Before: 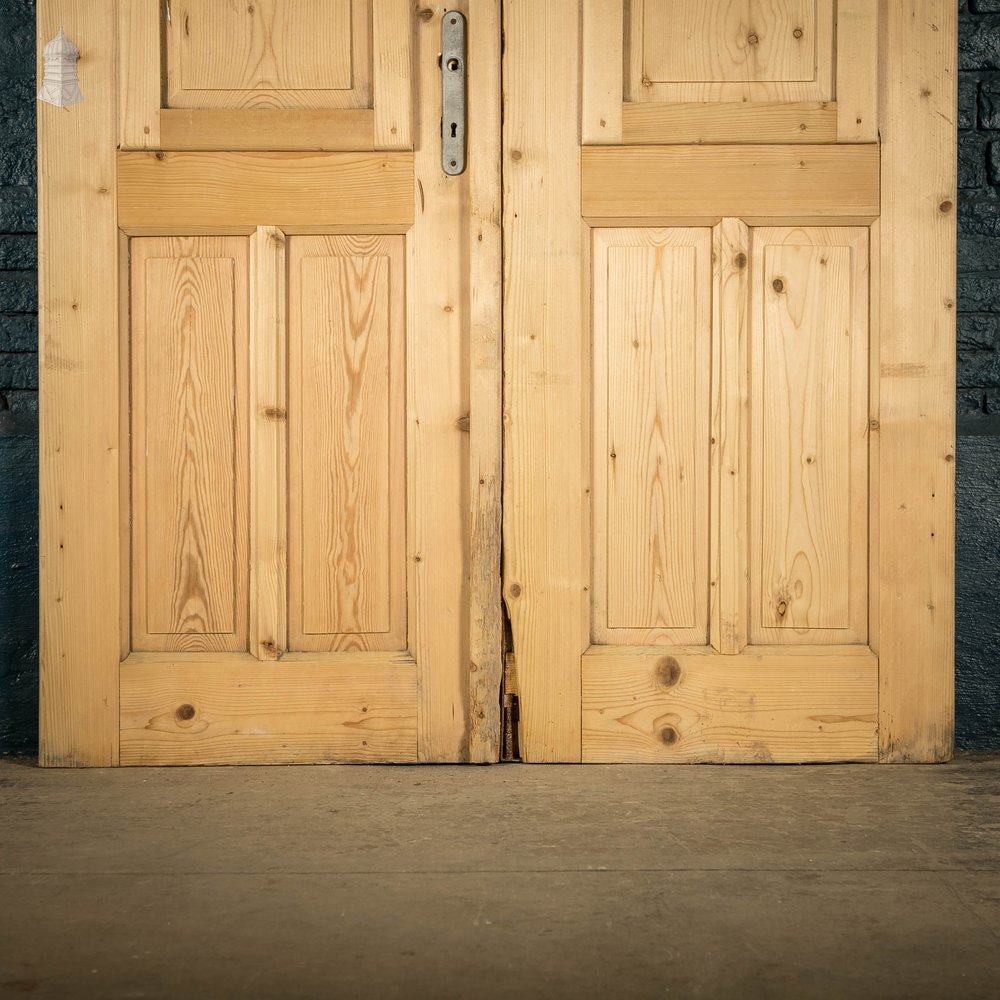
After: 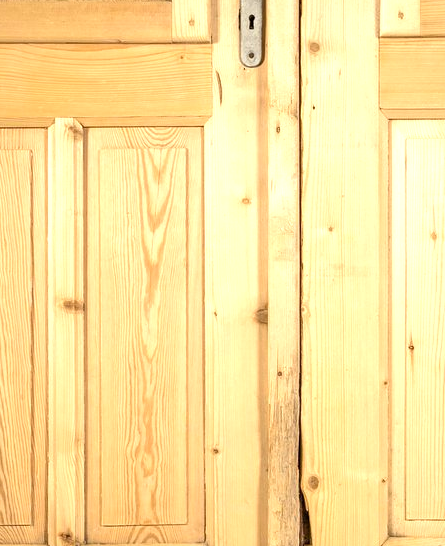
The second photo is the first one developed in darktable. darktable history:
crop: left 20.216%, top 10.846%, right 35.244%, bottom 34.54%
tone equalizer: -8 EV -0.717 EV, -7 EV -0.676 EV, -6 EV -0.622 EV, -5 EV -0.385 EV, -3 EV 0.403 EV, -2 EV 0.6 EV, -1 EV 0.683 EV, +0 EV 0.773 EV
